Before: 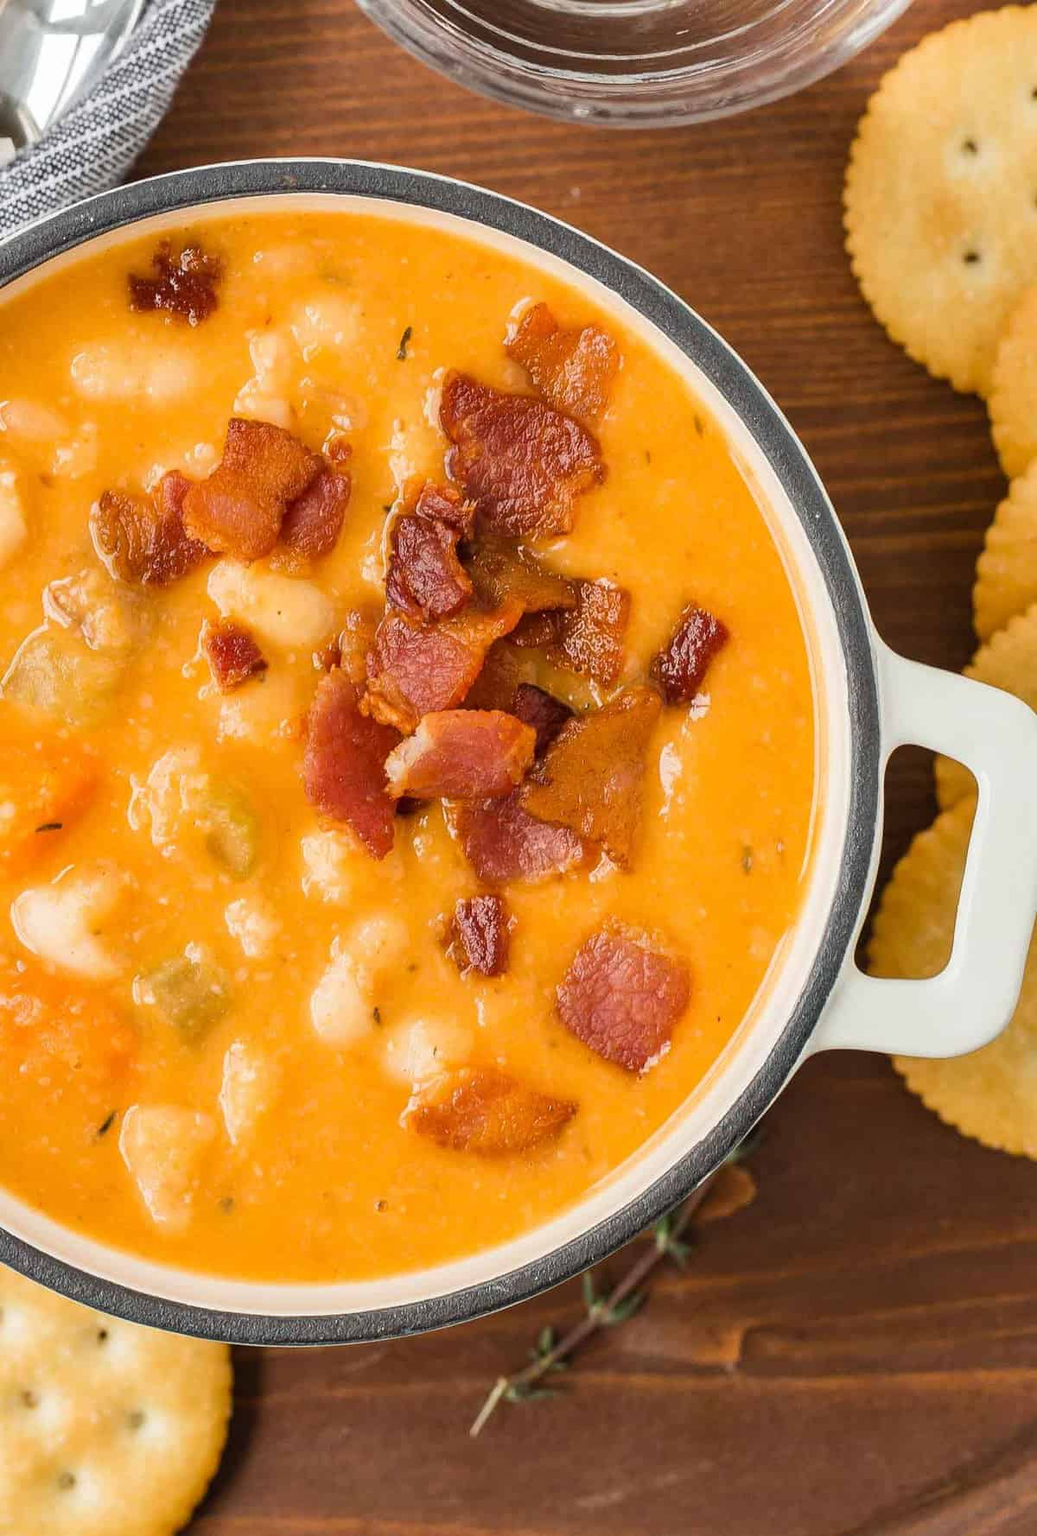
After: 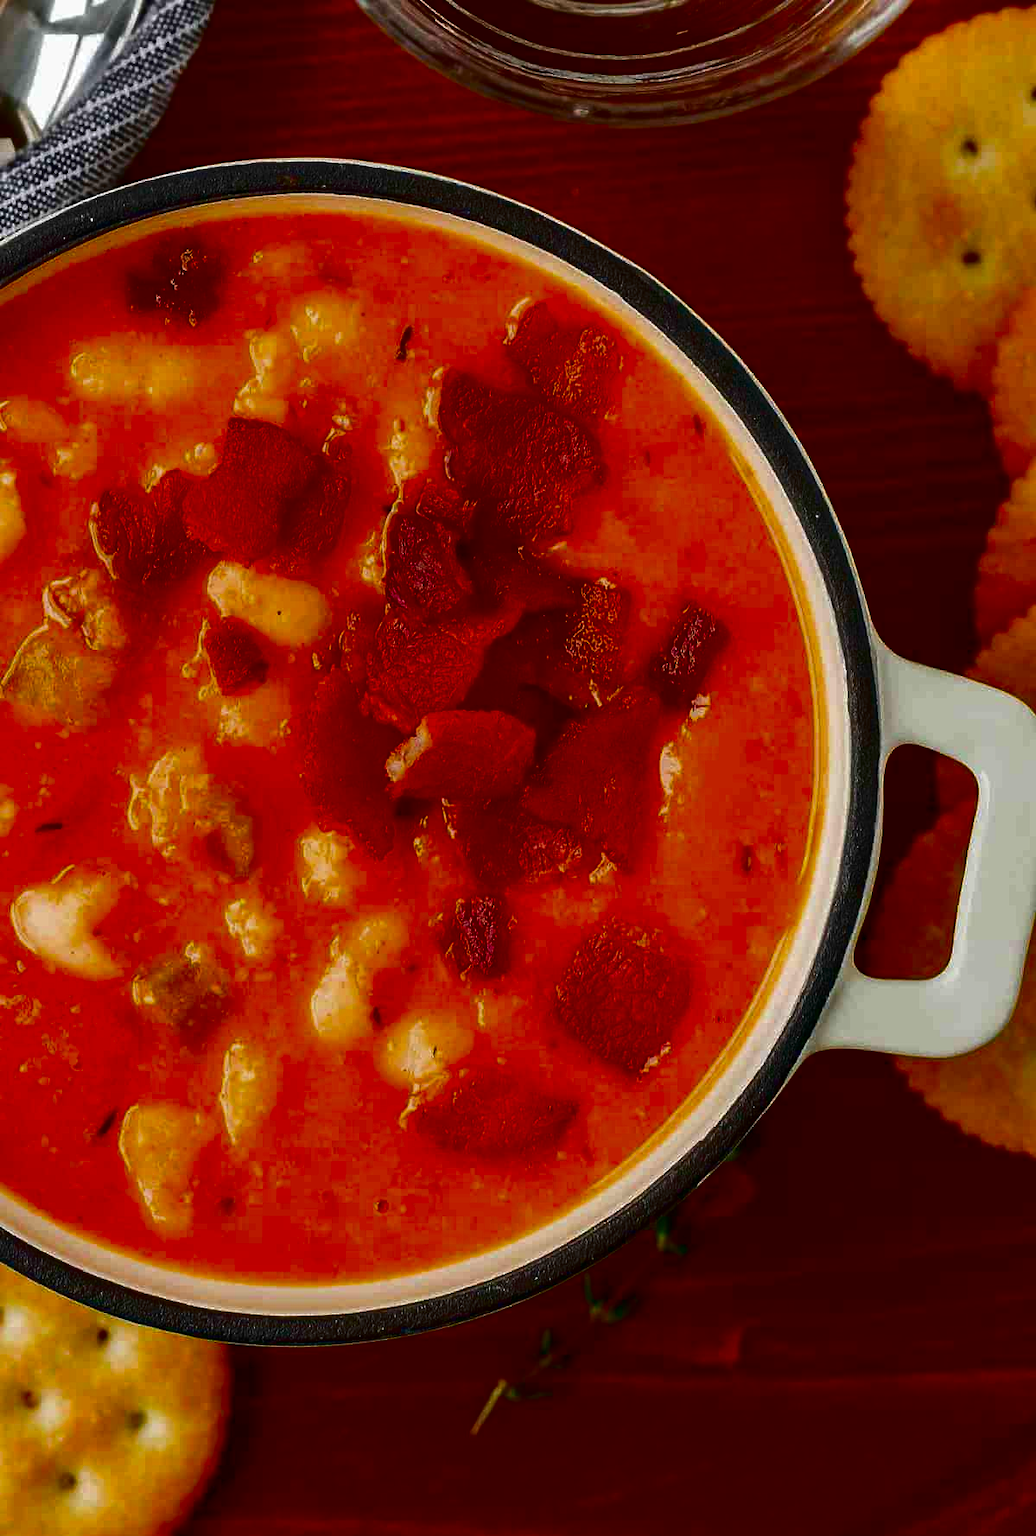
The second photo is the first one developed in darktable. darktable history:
contrast brightness saturation: brightness -0.997, saturation 0.98
